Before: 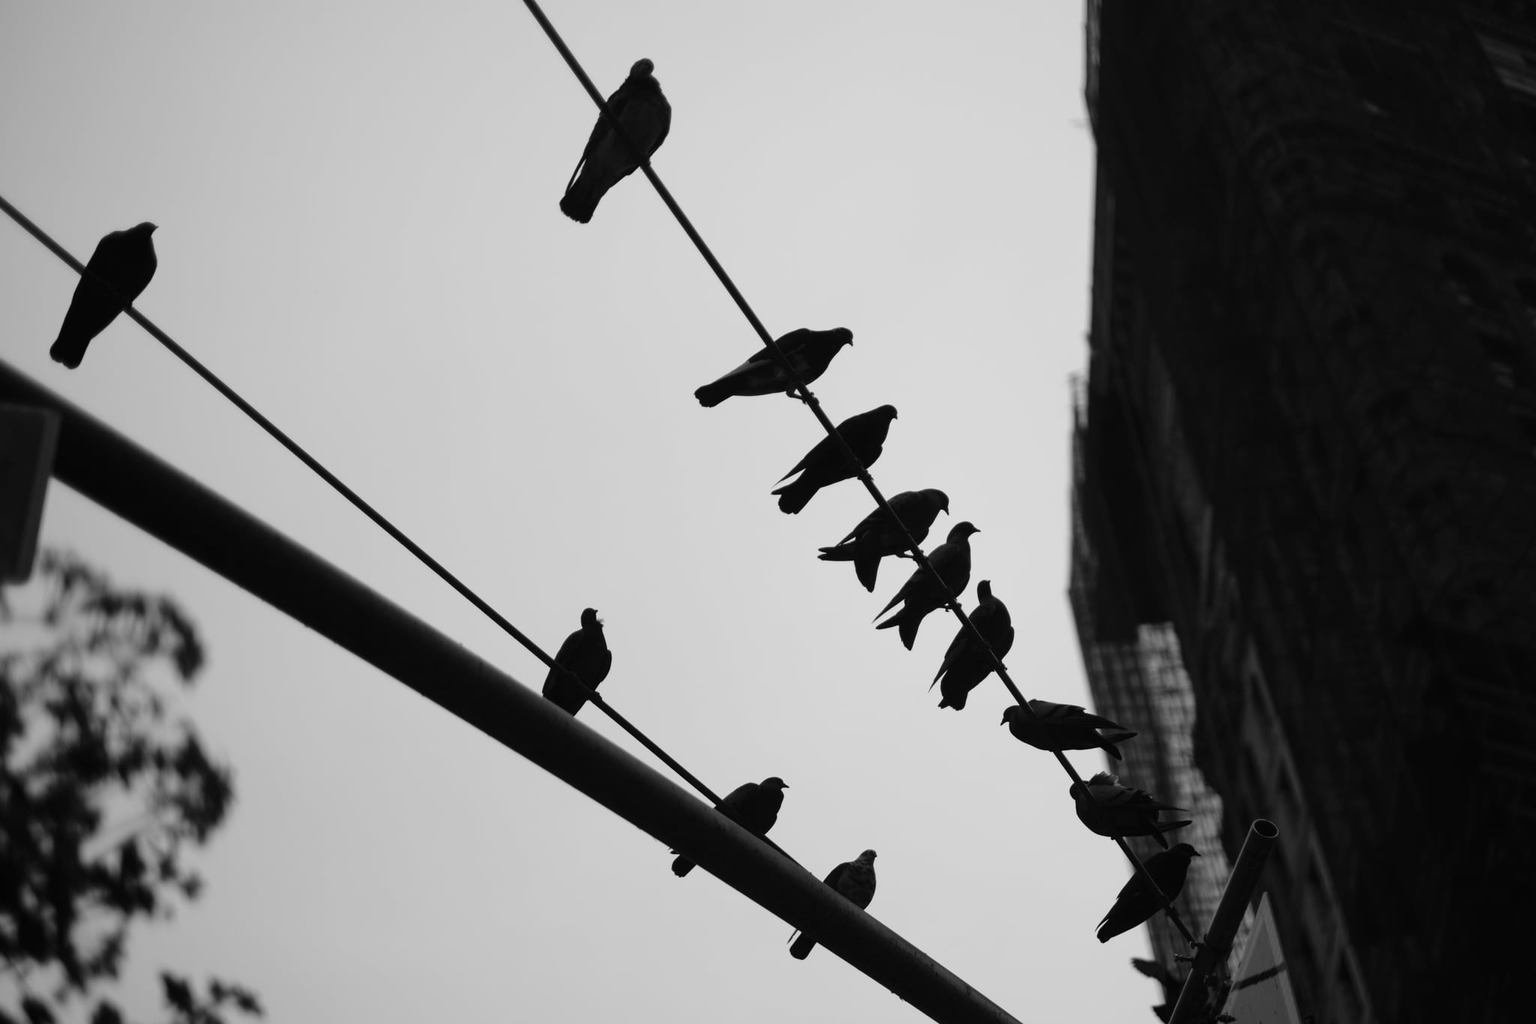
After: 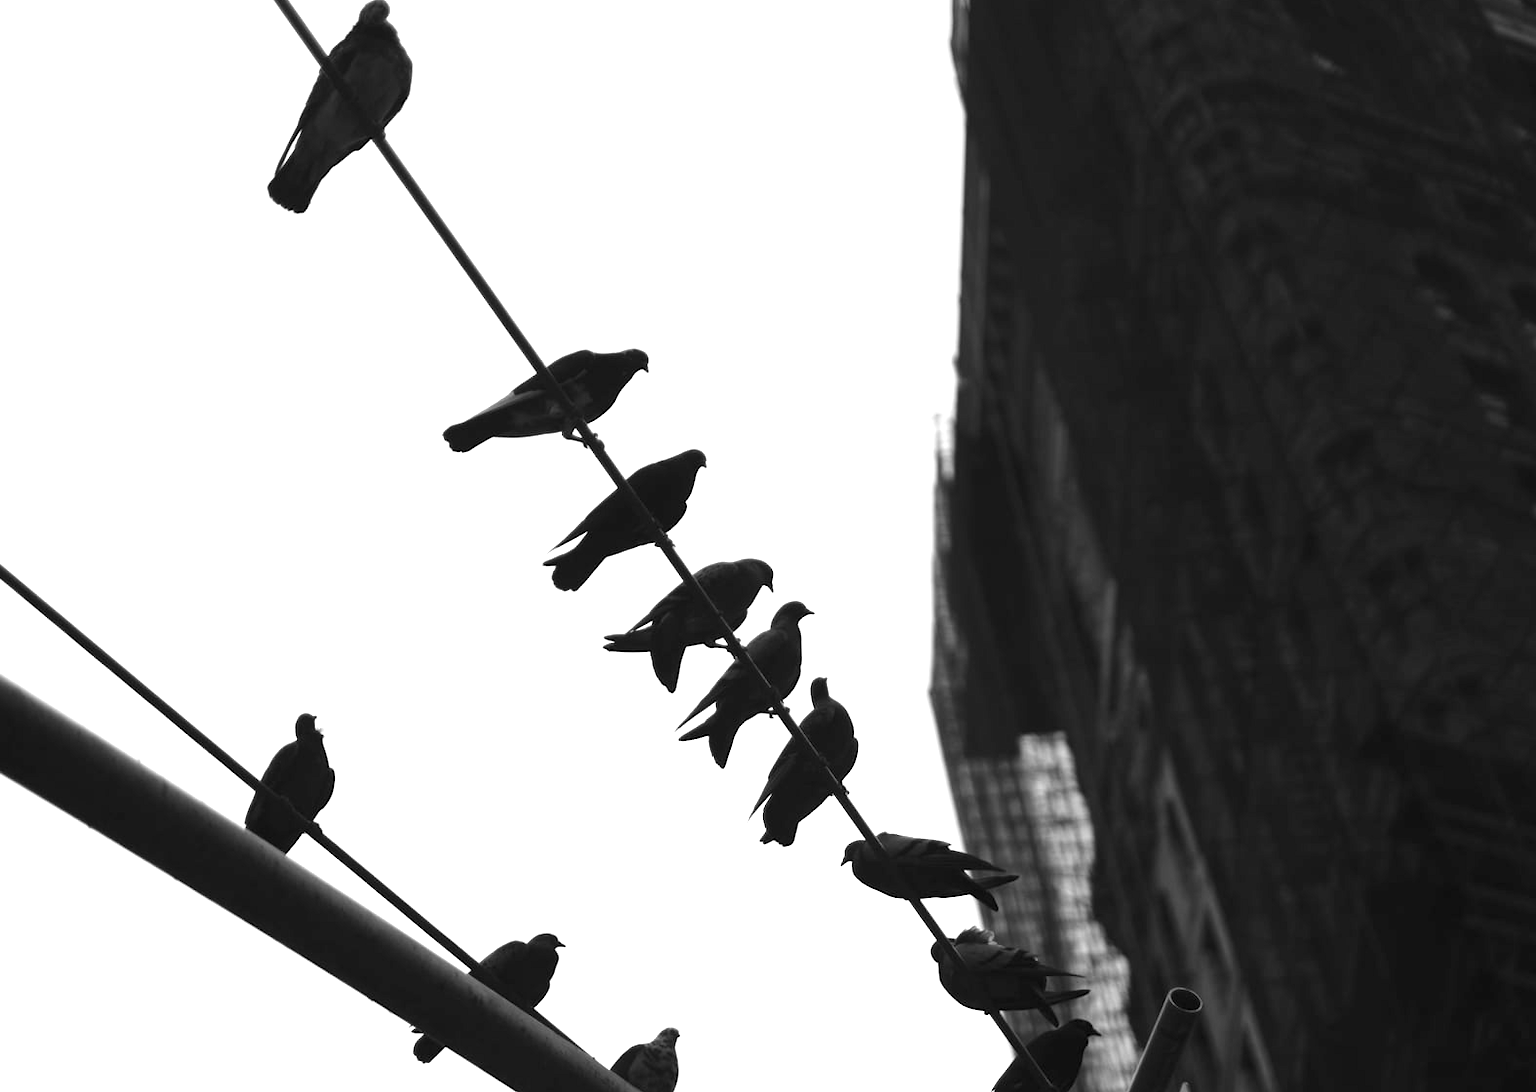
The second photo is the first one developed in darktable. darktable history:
crop: left 23.095%, top 5.827%, bottom 11.854%
exposure: black level correction 0, exposure 1.45 EV, compensate exposure bias true, compensate highlight preservation false
